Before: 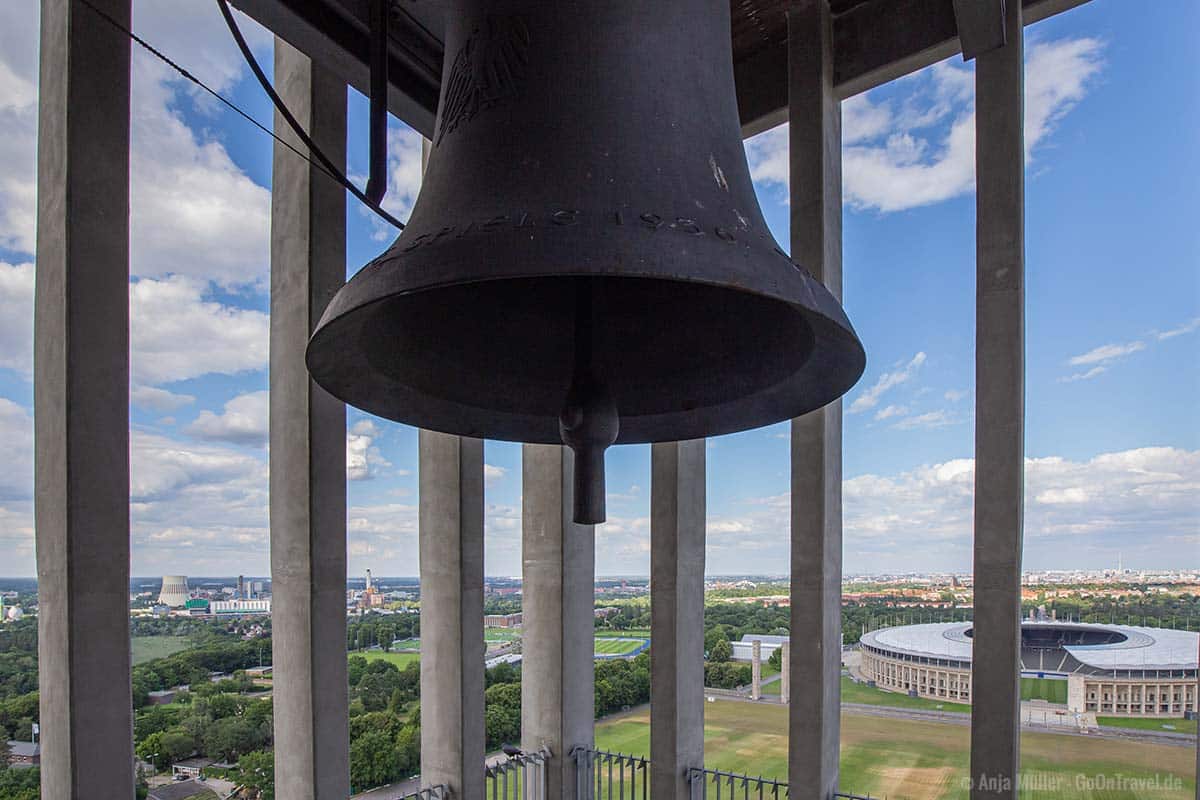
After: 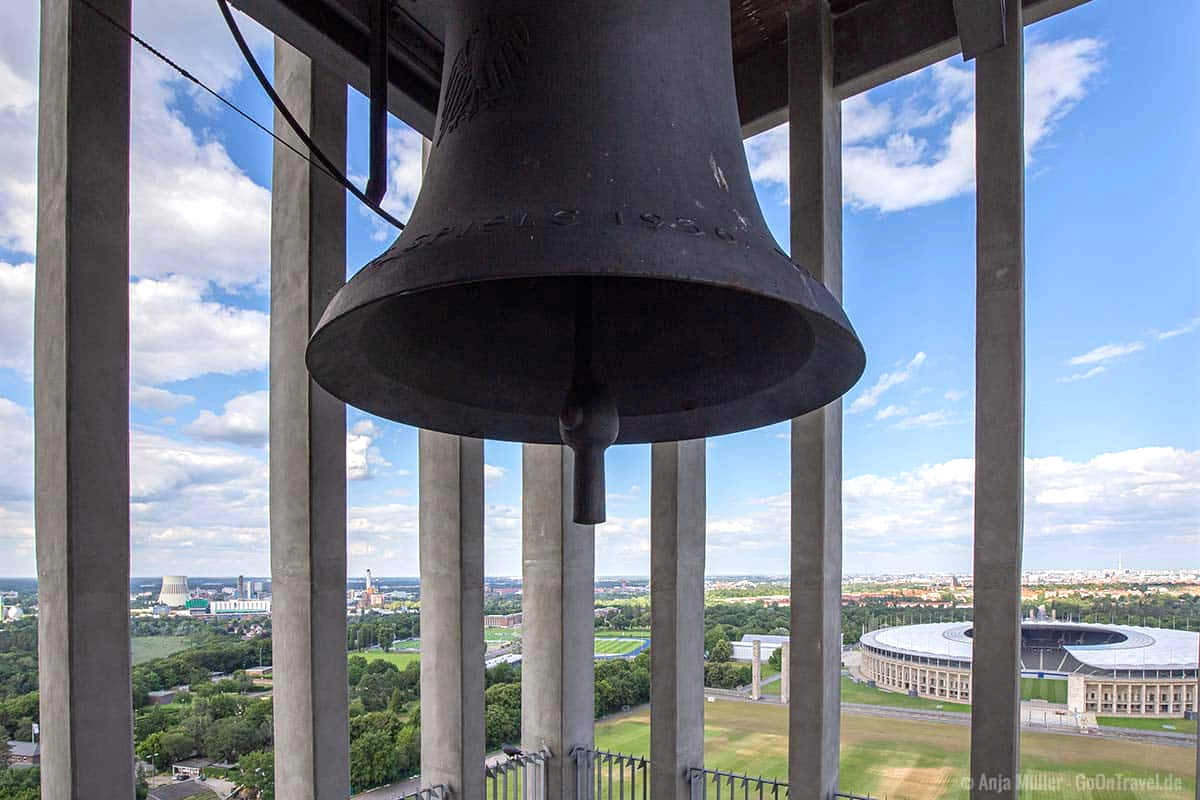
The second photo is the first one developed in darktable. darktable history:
exposure: black level correction 0.001, exposure 0.499 EV, compensate highlight preservation false
color calibration: illuminant same as pipeline (D50), adaptation none (bypass), x 0.332, y 0.333, temperature 5015.67 K
